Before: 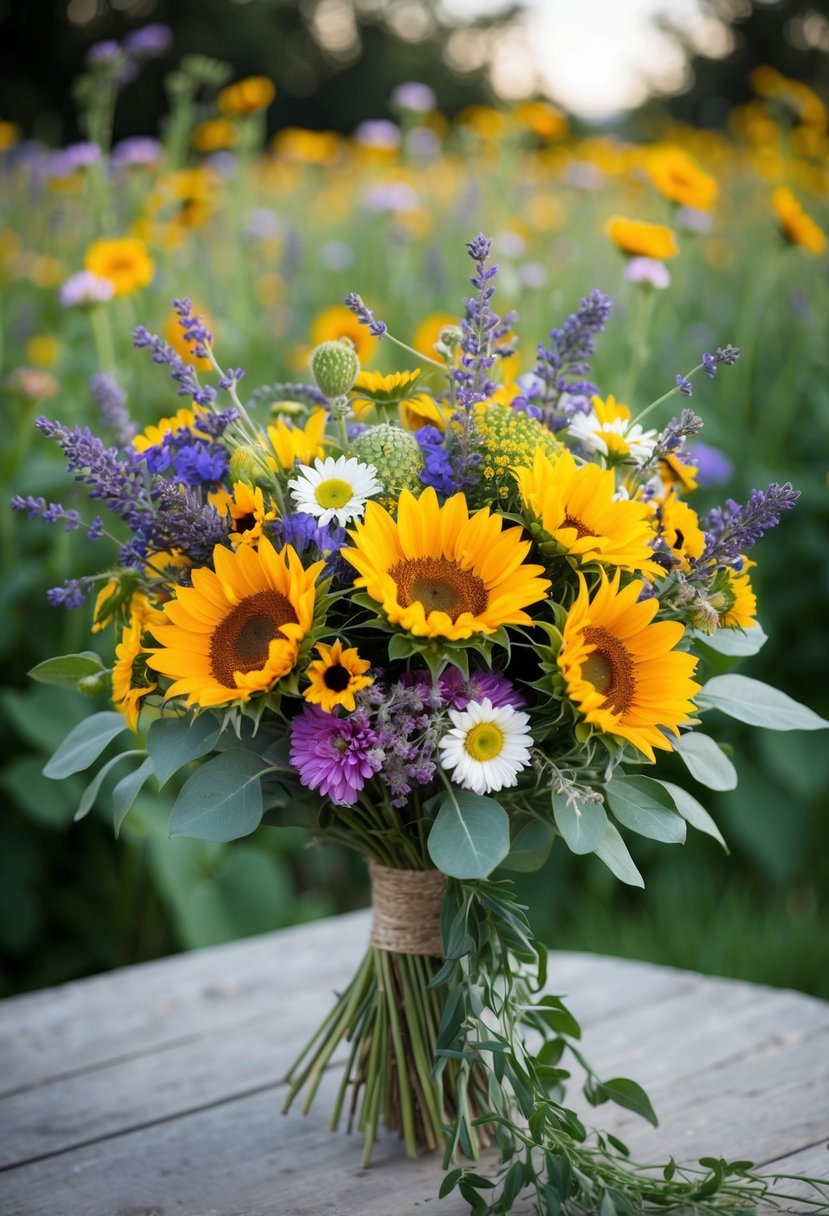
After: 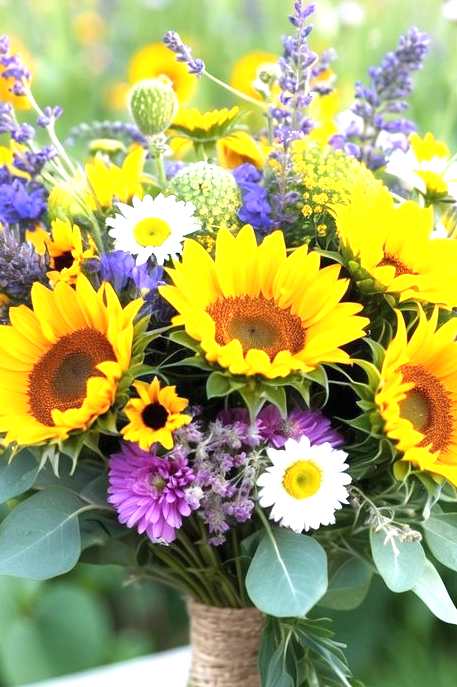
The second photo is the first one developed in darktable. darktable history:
crop and rotate: left 22.05%, top 21.614%, right 22.754%, bottom 21.84%
exposure: black level correction 0, exposure 1.199 EV, compensate exposure bias true, compensate highlight preservation false
